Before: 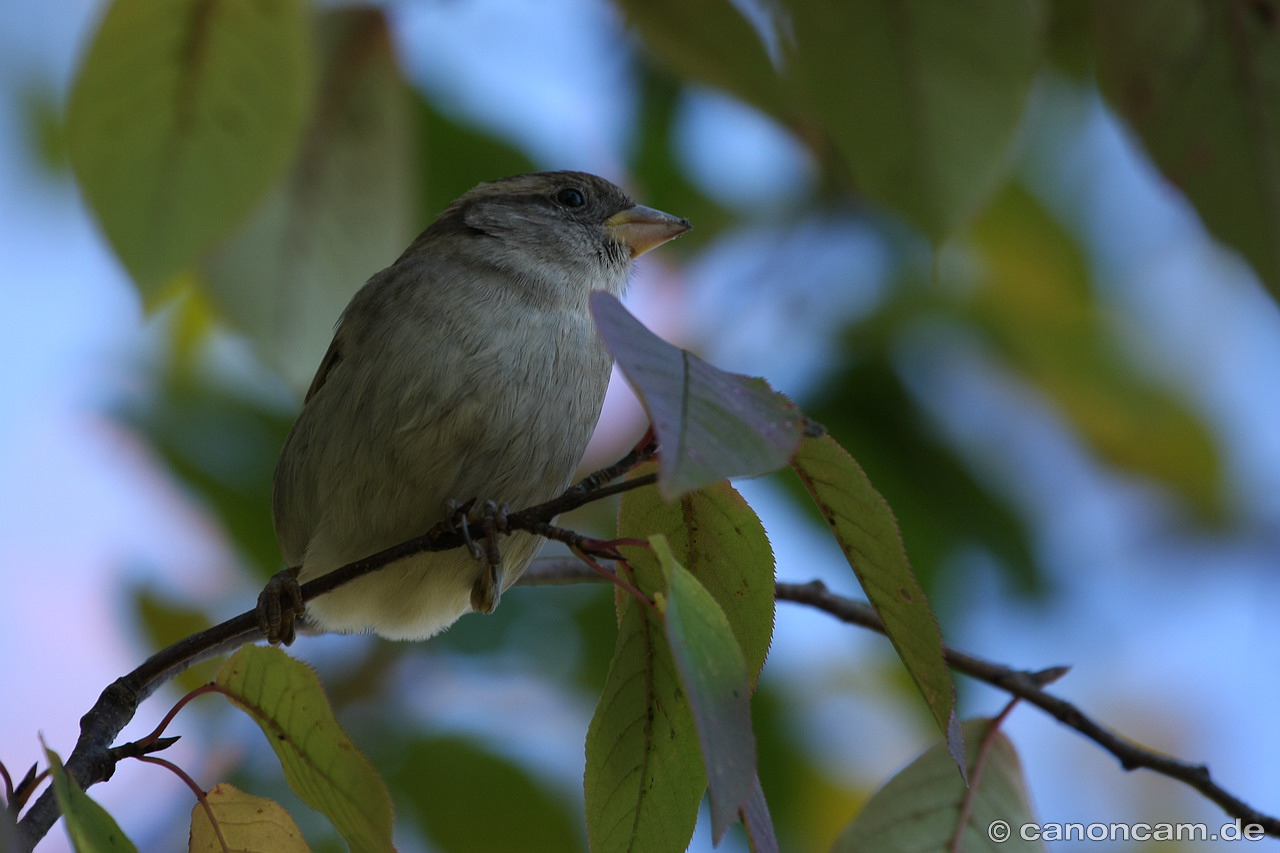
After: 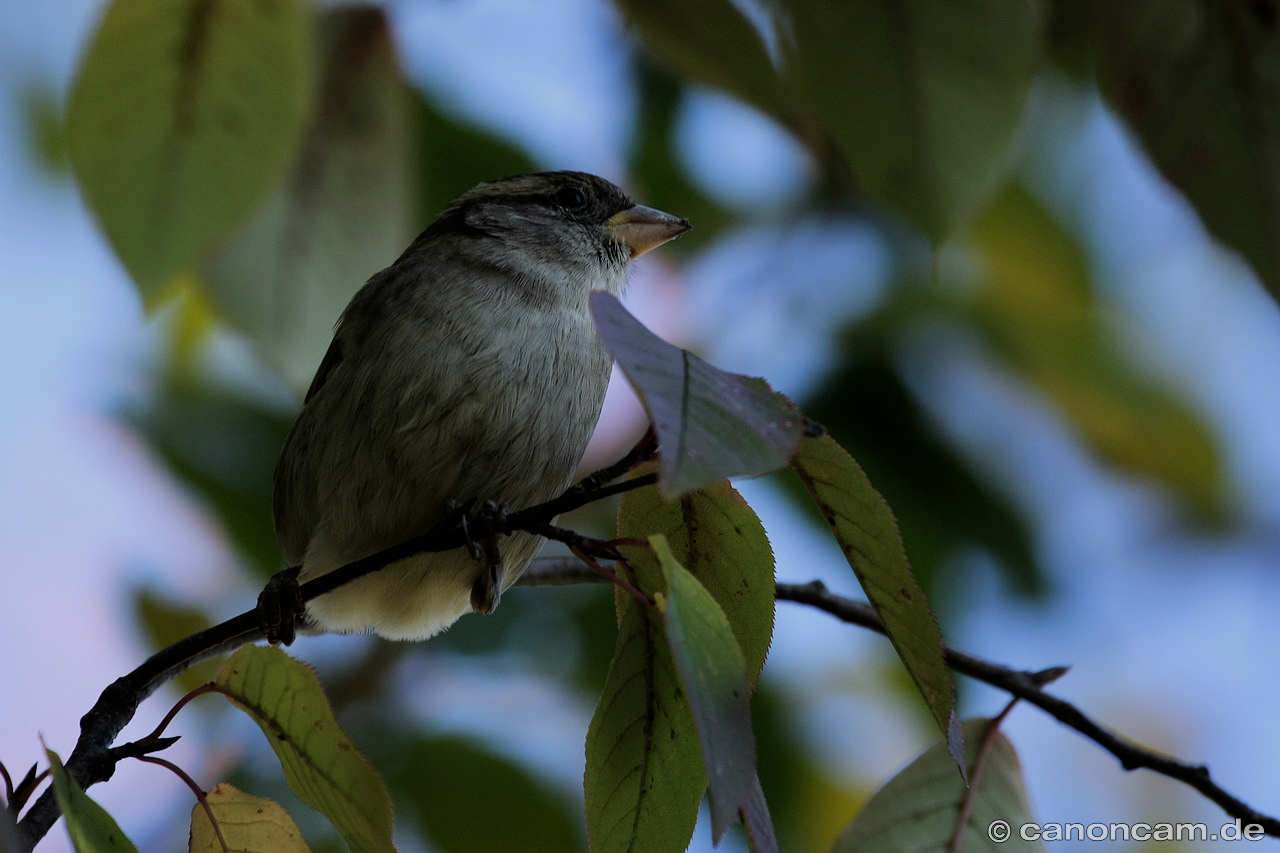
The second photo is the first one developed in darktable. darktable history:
filmic rgb: black relative exposure -7.65 EV, white relative exposure 4.56 EV, hardness 3.61, contrast 1.257
